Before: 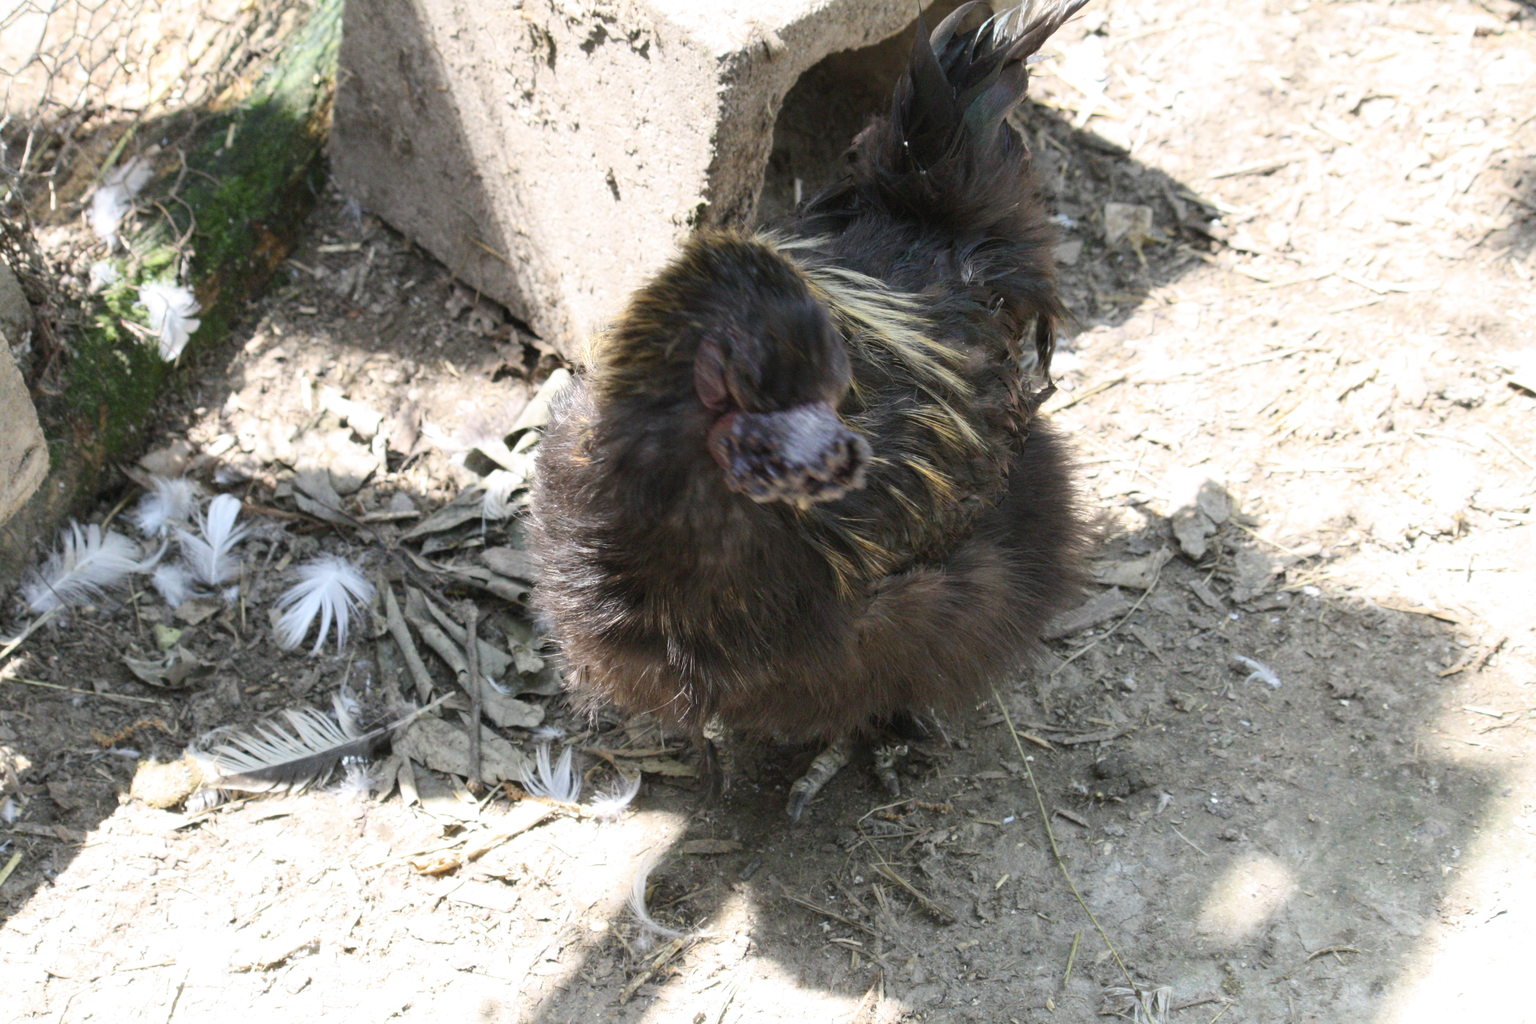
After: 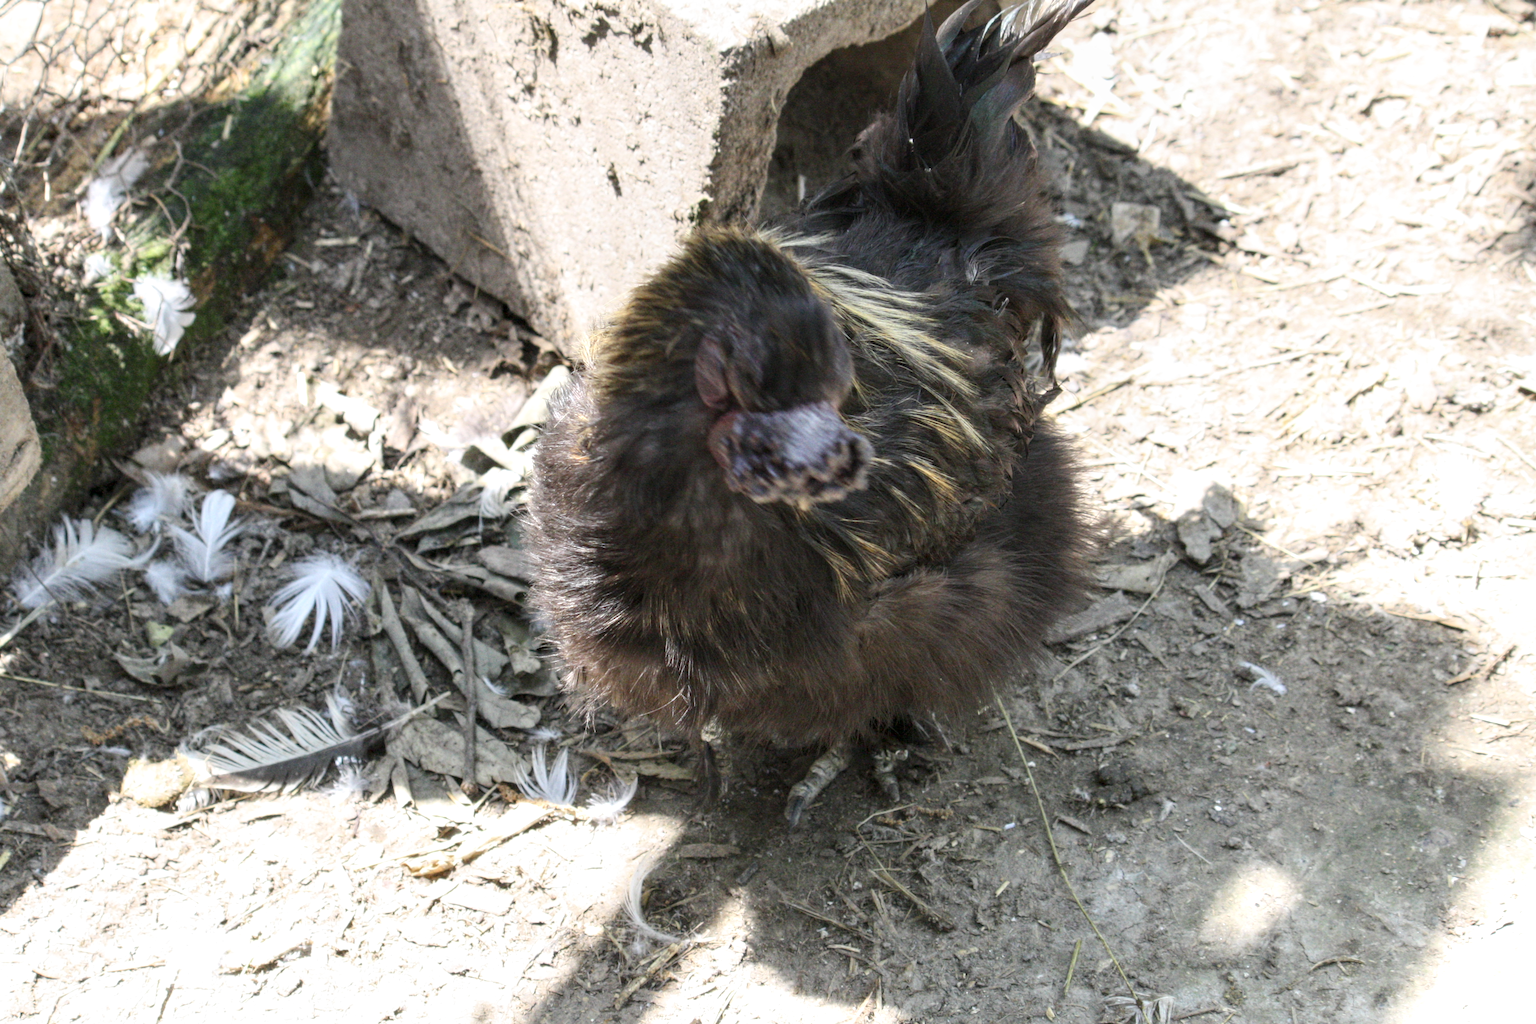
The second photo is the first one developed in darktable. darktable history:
local contrast: detail 130%
crop and rotate: angle -0.462°
